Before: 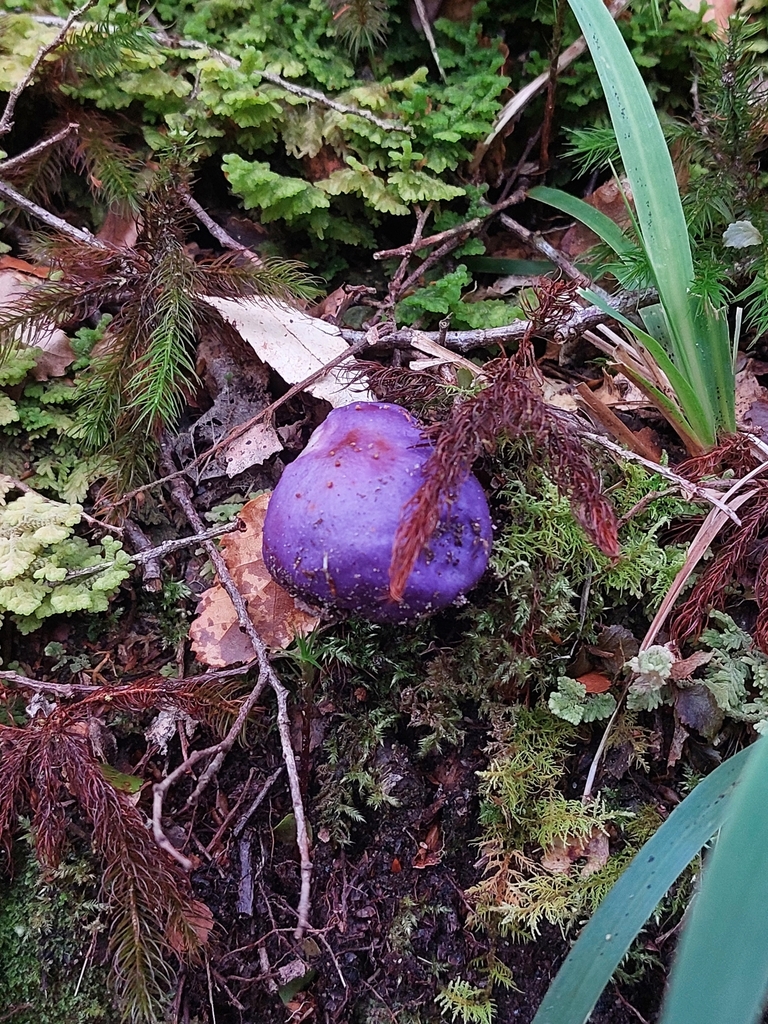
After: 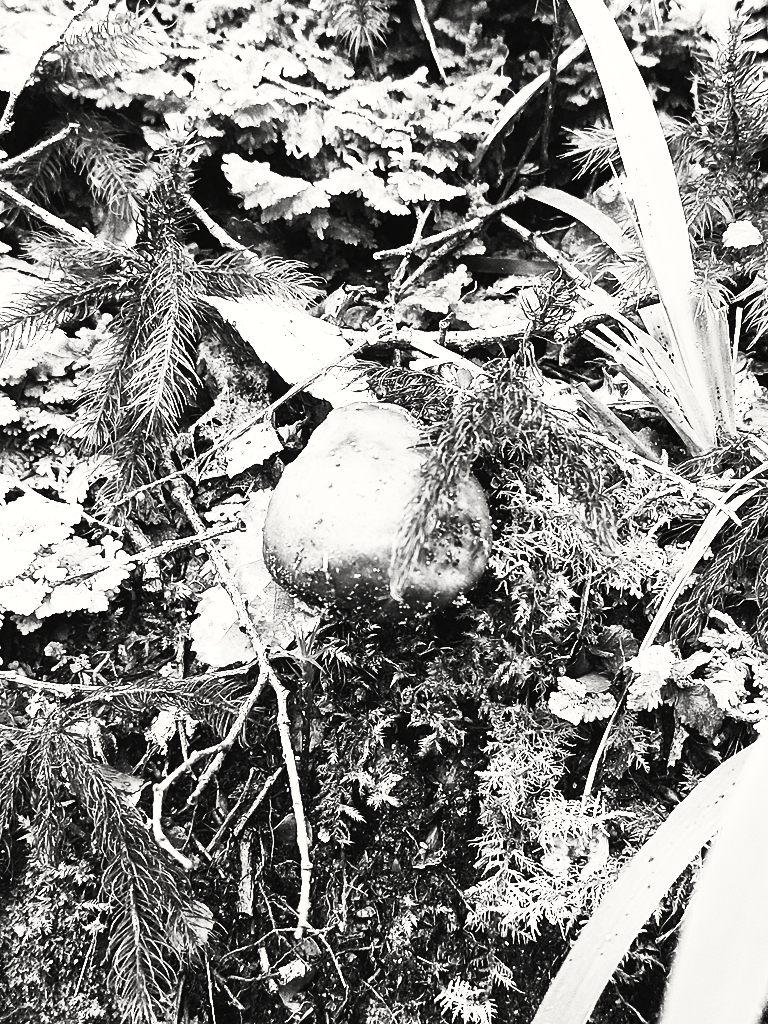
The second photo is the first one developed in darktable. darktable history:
base curve: curves: ch0 [(0, 0) (0.007, 0.004) (0.027, 0.03) (0.046, 0.07) (0.207, 0.54) (0.442, 0.872) (0.673, 0.972) (1, 1)], preserve colors none
color correction: highlights b* 2.9
contrast brightness saturation: contrast 0.537, brightness 0.472, saturation -0.995
color zones: curves: ch0 [(0, 0.5) (0.125, 0.4) (0.25, 0.5) (0.375, 0.4) (0.5, 0.4) (0.625, 0.35) (0.75, 0.35) (0.875, 0.5)]; ch1 [(0, 0.35) (0.125, 0.45) (0.25, 0.35) (0.375, 0.35) (0.5, 0.35) (0.625, 0.35) (0.75, 0.45) (0.875, 0.35)]; ch2 [(0, 0.6) (0.125, 0.5) (0.25, 0.5) (0.375, 0.6) (0.5, 0.6) (0.625, 0.5) (0.75, 0.5) (0.875, 0.5)]
